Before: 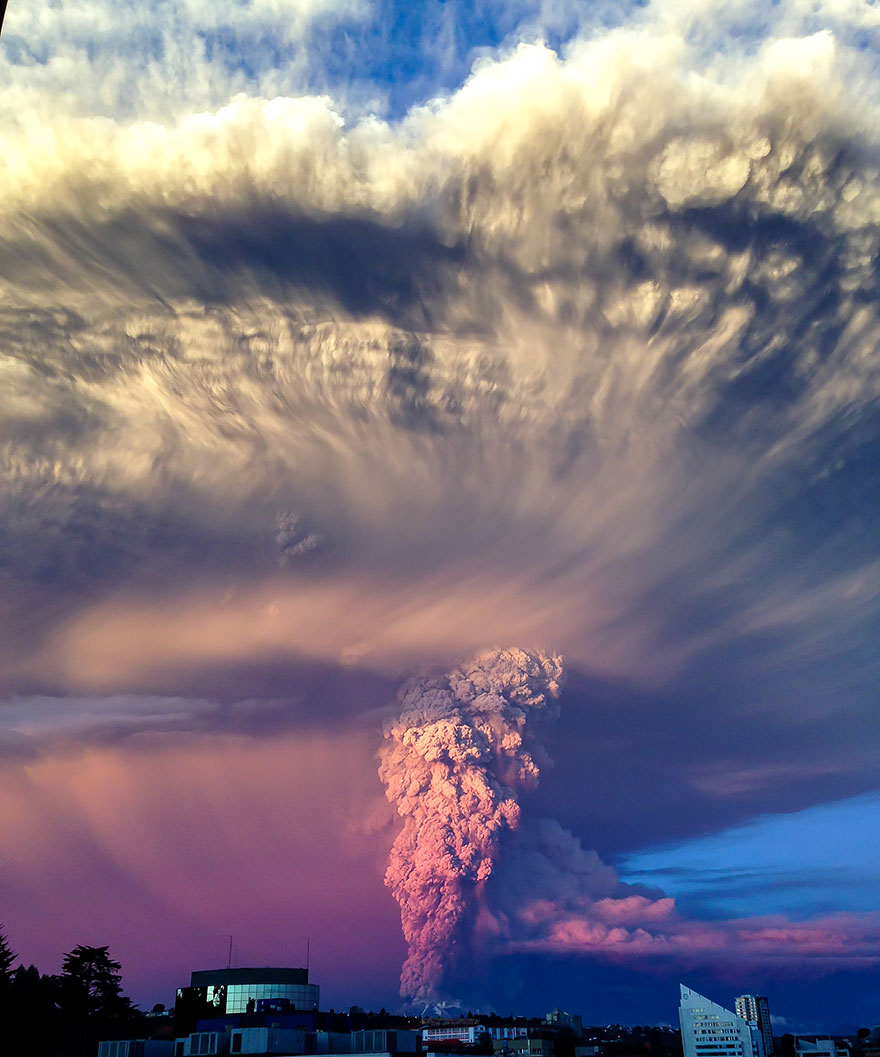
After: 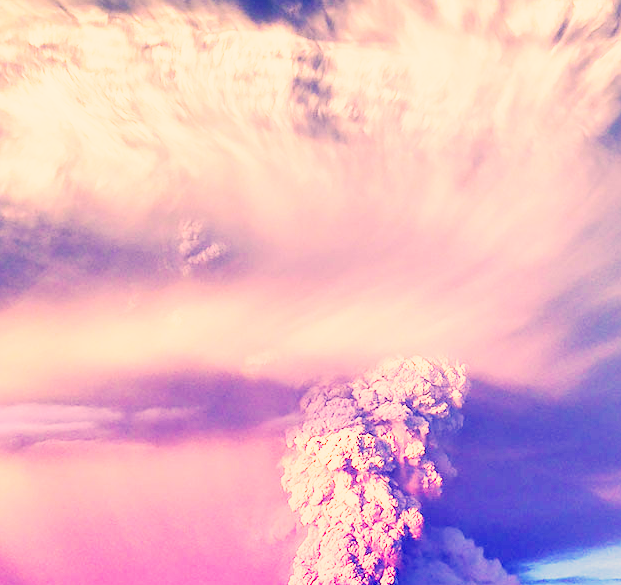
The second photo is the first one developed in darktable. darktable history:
white balance: red 0.983, blue 1.036
exposure: black level correction 0.012, exposure 0.7 EV, compensate exposure bias true, compensate highlight preservation false
crop: left 11.123%, top 27.61%, right 18.3%, bottom 17.034%
color correction: highlights a* 21.16, highlights b* 19.61
base curve: curves: ch0 [(0, 0) (0.007, 0.004) (0.027, 0.03) (0.046, 0.07) (0.207, 0.54) (0.442, 0.872) (0.673, 0.972) (1, 1)], preserve colors none
